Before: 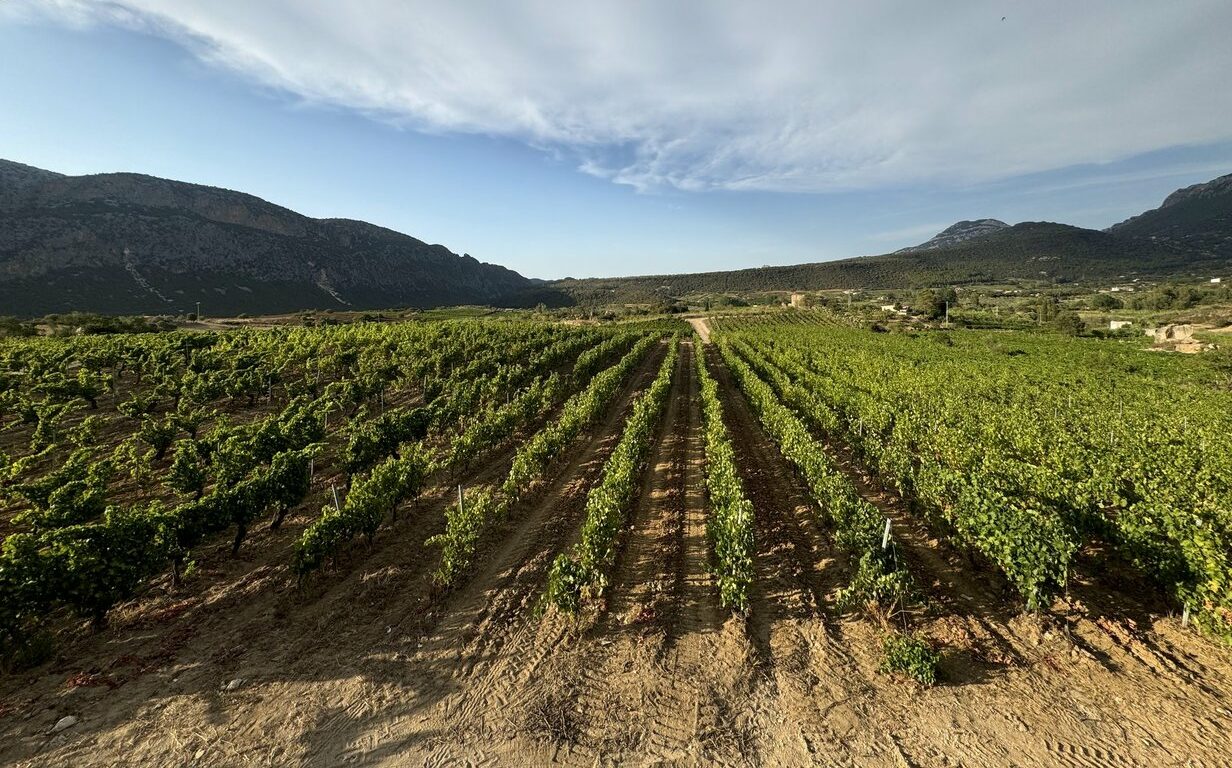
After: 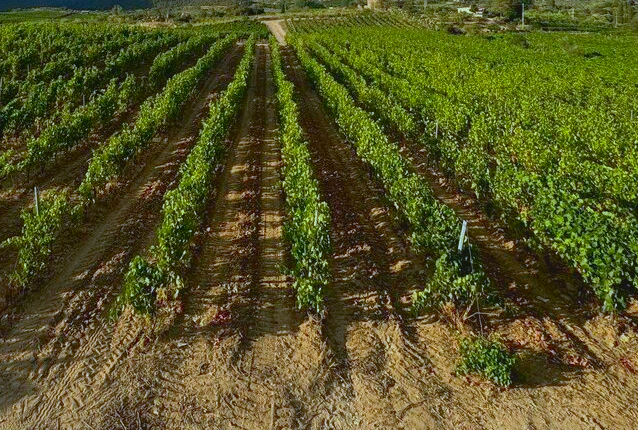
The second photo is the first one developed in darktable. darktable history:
white balance: red 0.926, green 1.003, blue 1.133
local contrast: highlights 68%, shadows 68%, detail 82%, midtone range 0.325
crop: left 34.479%, top 38.822%, right 13.718%, bottom 5.172%
contrast brightness saturation: contrast 0.13, brightness -0.05, saturation 0.16
shadows and highlights: on, module defaults
